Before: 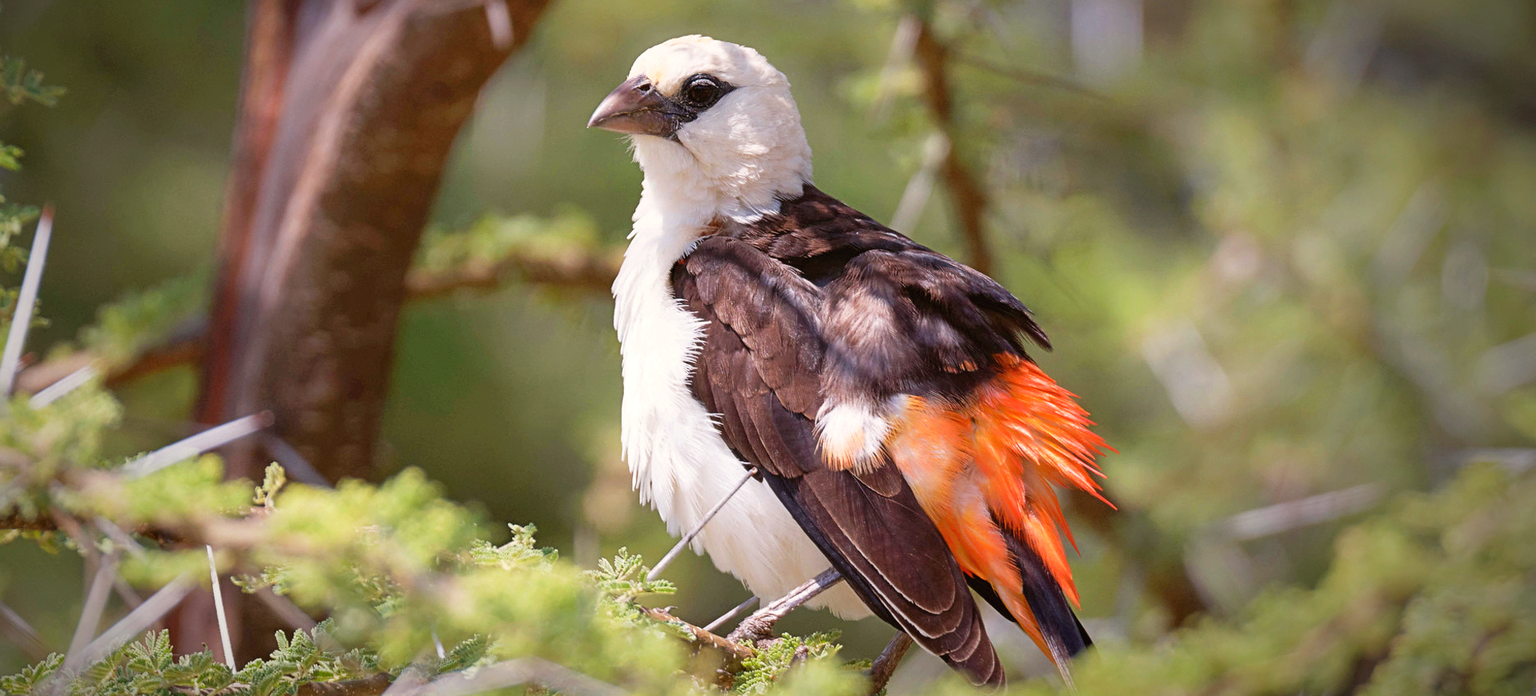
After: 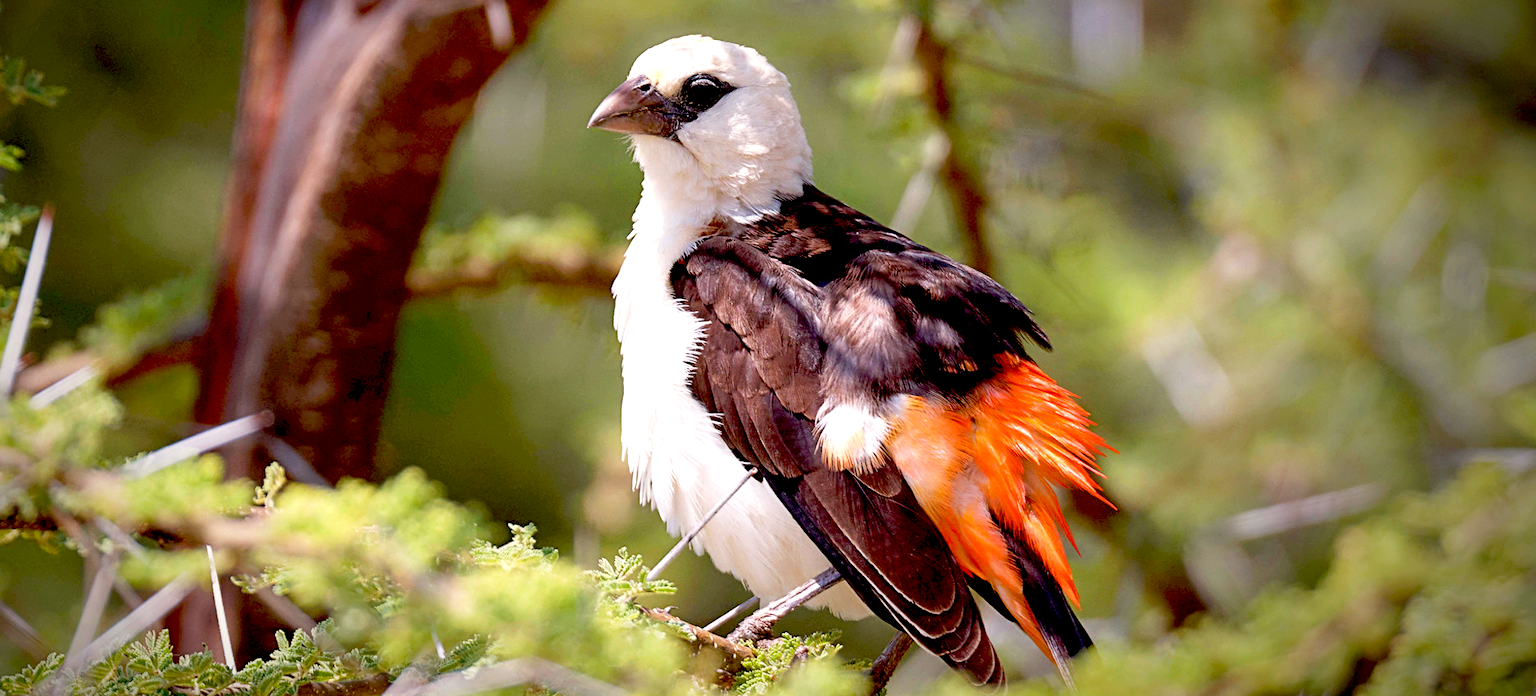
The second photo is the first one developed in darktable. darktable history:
exposure: black level correction 0.031, exposure 0.305 EV, compensate exposure bias true, compensate highlight preservation false
